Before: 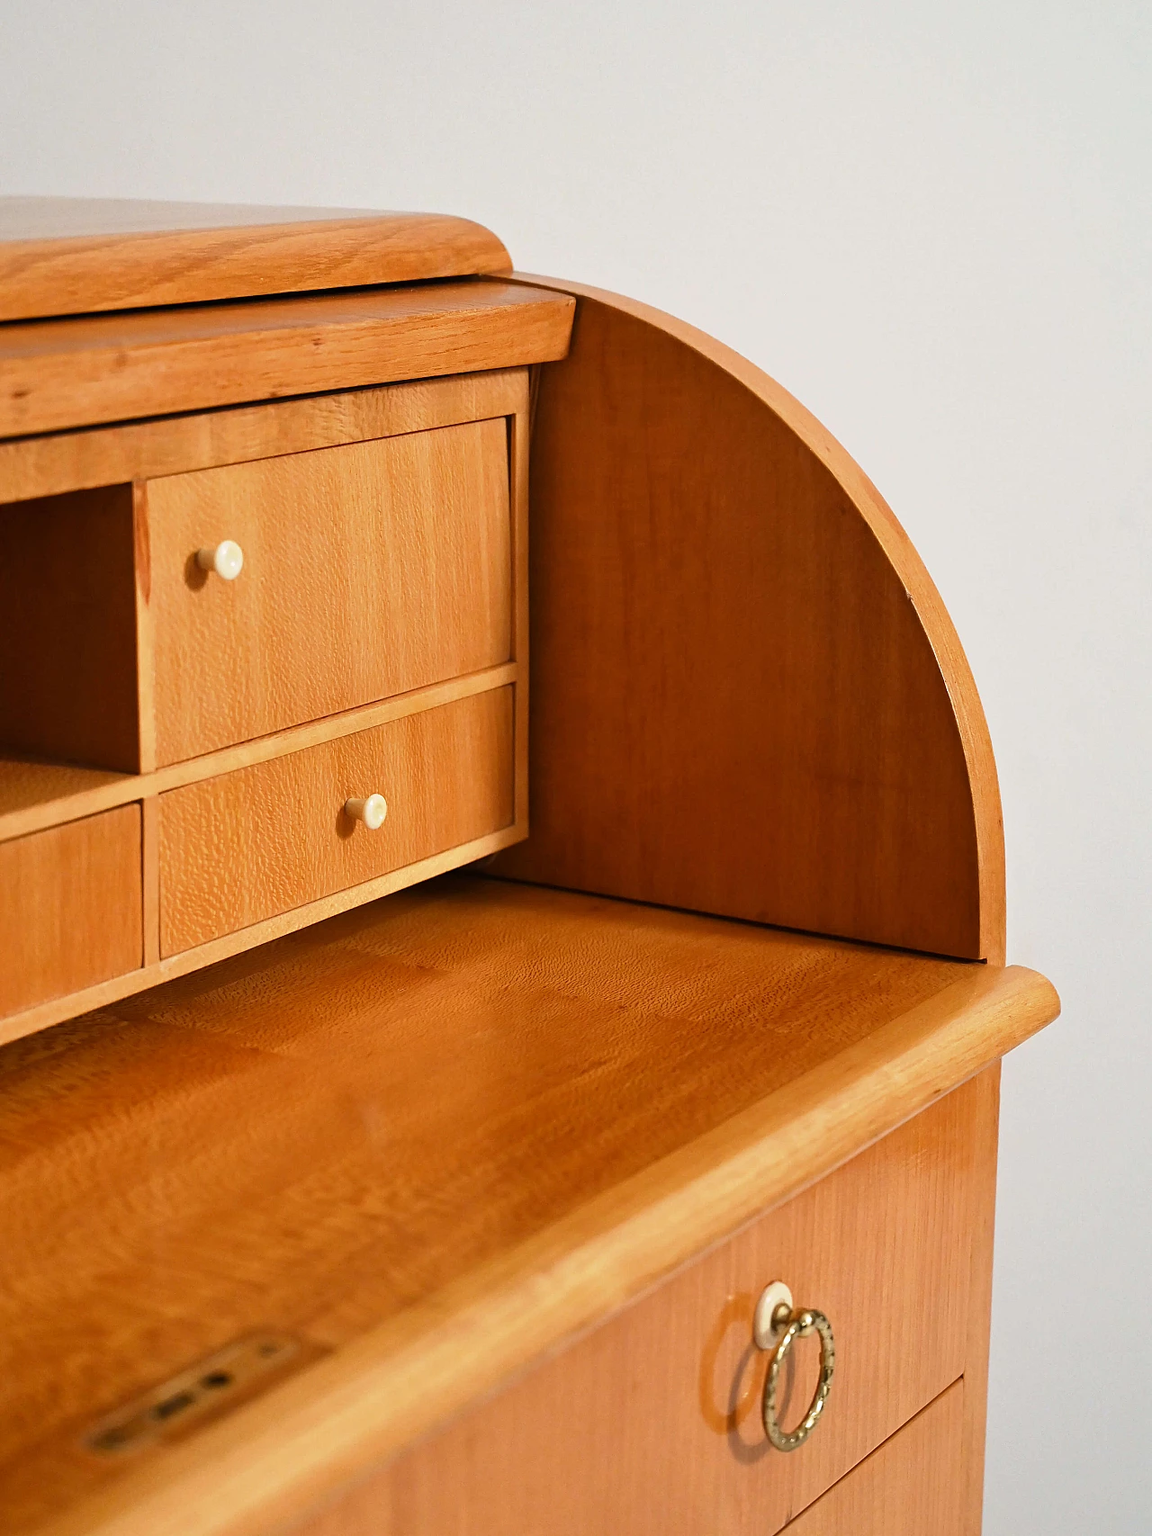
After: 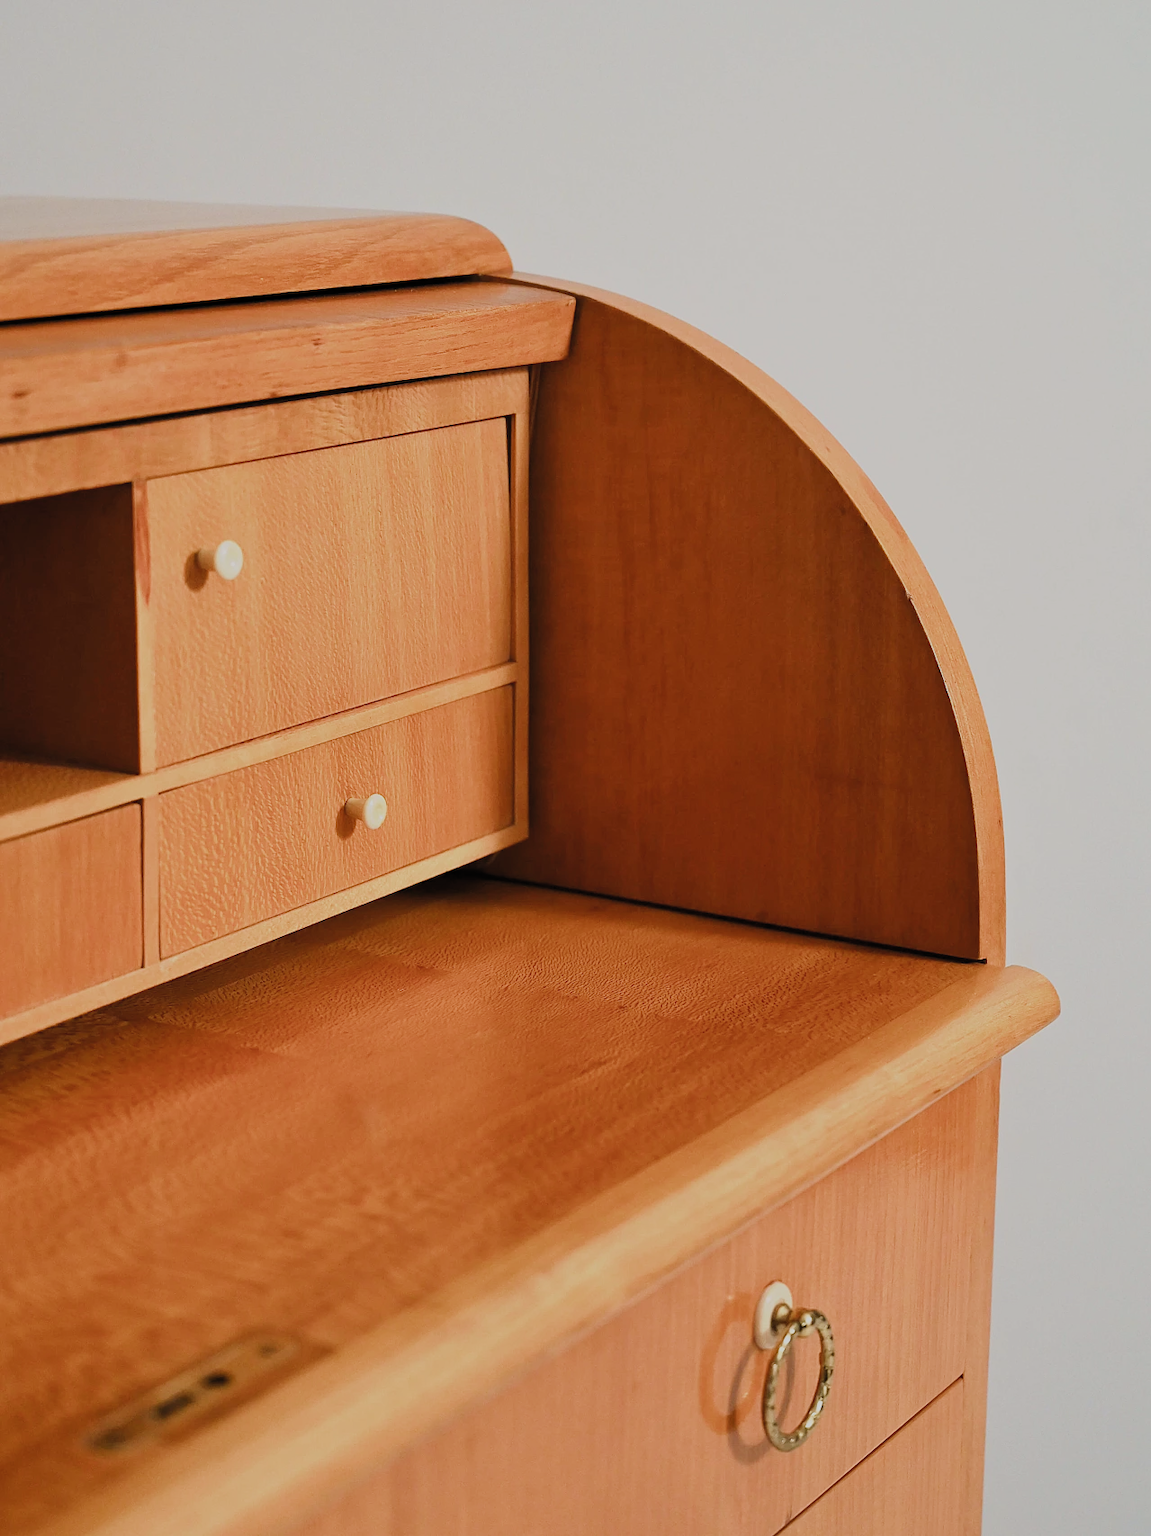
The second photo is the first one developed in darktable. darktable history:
color calibration: illuminant same as pipeline (D50), adaptation none (bypass), x 0.332, y 0.334, temperature 5016.78 K
filmic rgb: black relative exposure -7.65 EV, white relative exposure 4.56 EV, hardness 3.61, color science v5 (2021), contrast in shadows safe, contrast in highlights safe
